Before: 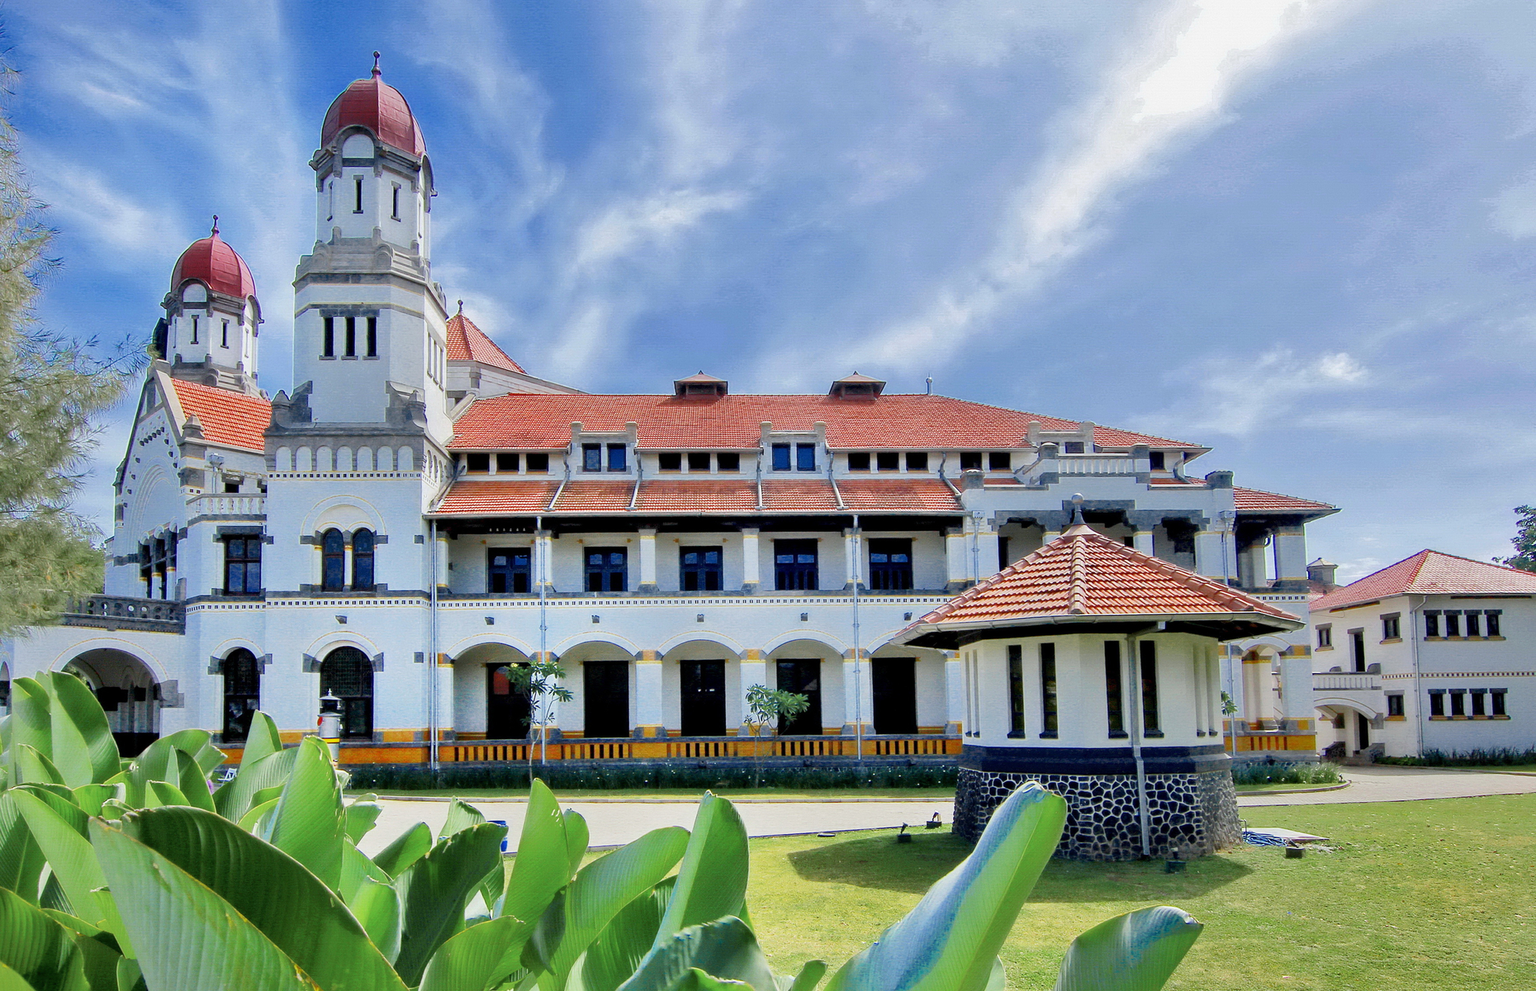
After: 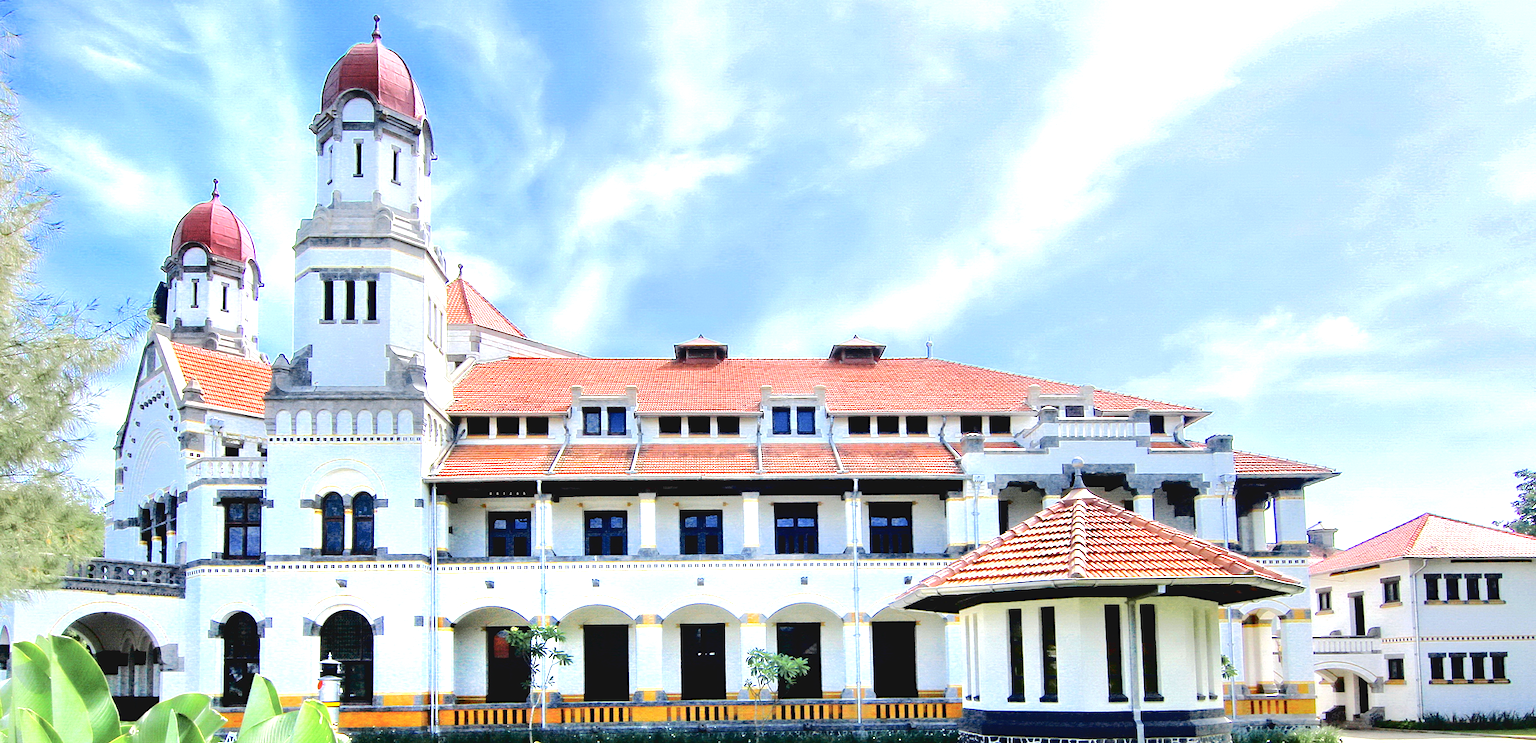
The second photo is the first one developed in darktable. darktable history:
exposure: black level correction 0, exposure 0.694 EV, compensate highlight preservation false
tone equalizer: -8 EV -0.456 EV, -7 EV -0.388 EV, -6 EV -0.341 EV, -5 EV -0.253 EV, -3 EV 0.22 EV, -2 EV 0.339 EV, -1 EV 0.411 EV, +0 EV 0.431 EV, edges refinement/feathering 500, mask exposure compensation -1.57 EV, preserve details no
crop: top 3.688%, bottom 21.29%
tone curve: curves: ch0 [(0, 0) (0.003, 0.064) (0.011, 0.065) (0.025, 0.061) (0.044, 0.068) (0.069, 0.083) (0.1, 0.102) (0.136, 0.126) (0.177, 0.172) (0.224, 0.225) (0.277, 0.306) (0.335, 0.397) (0.399, 0.483) (0.468, 0.56) (0.543, 0.634) (0.623, 0.708) (0.709, 0.77) (0.801, 0.832) (0.898, 0.899) (1, 1)], color space Lab, independent channels, preserve colors none
